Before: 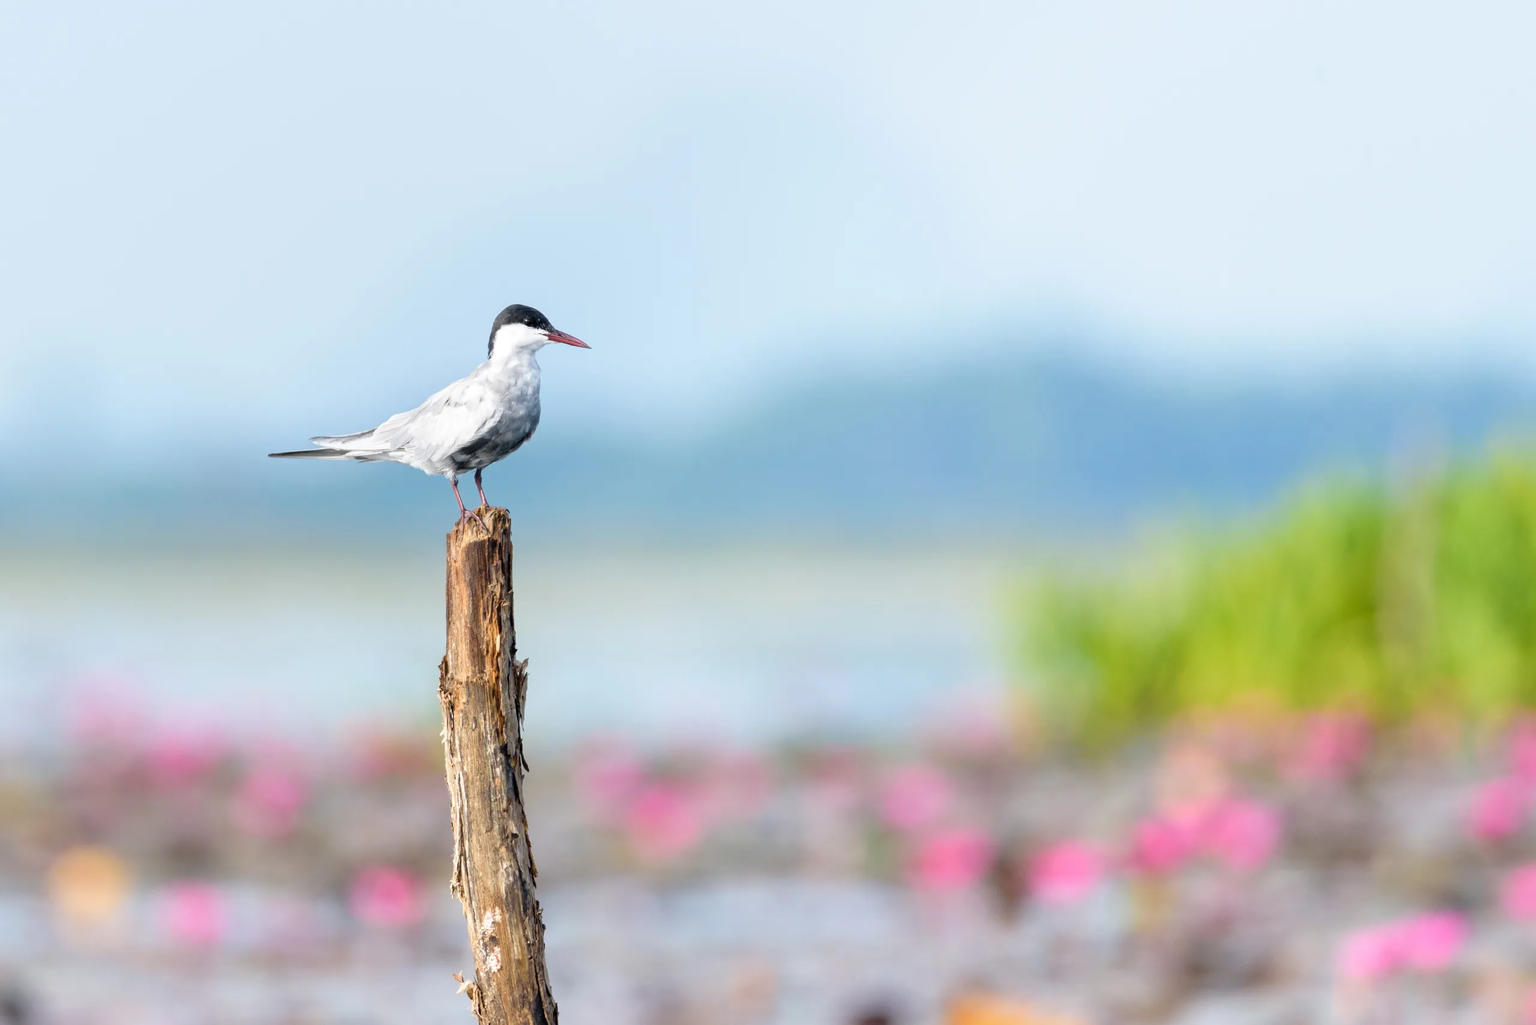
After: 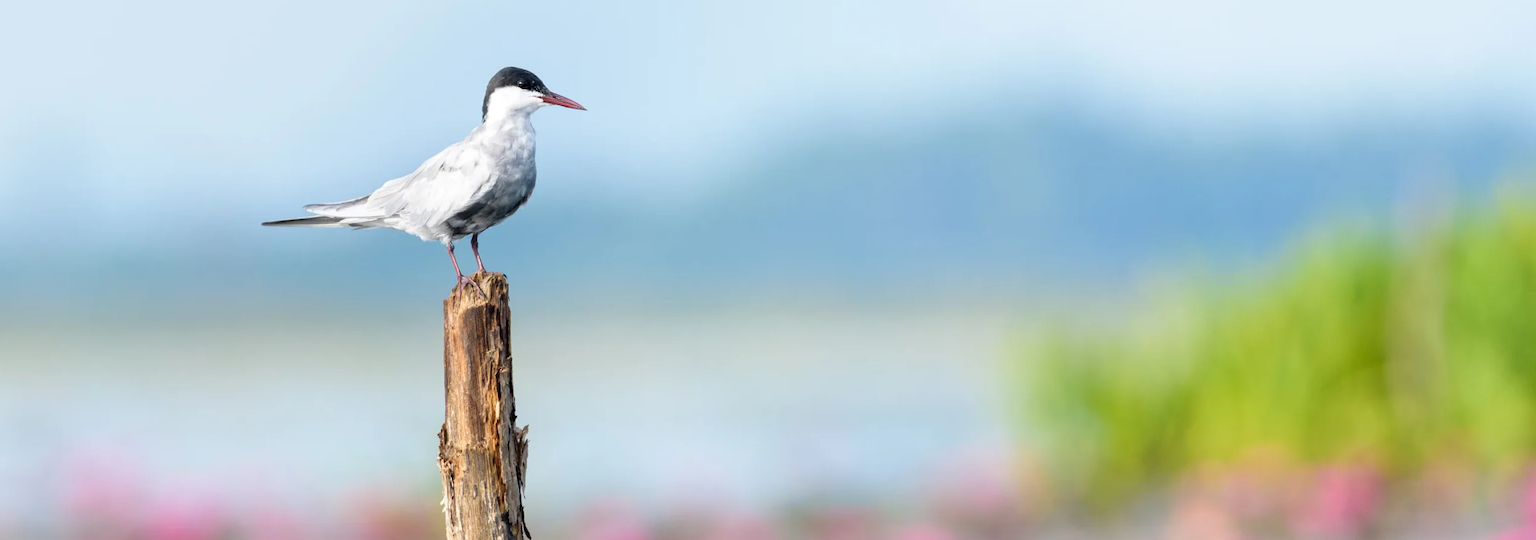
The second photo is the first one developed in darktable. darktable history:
crop and rotate: top 23.043%, bottom 23.437%
rotate and perspective: rotation -1°, crop left 0.011, crop right 0.989, crop top 0.025, crop bottom 0.975
